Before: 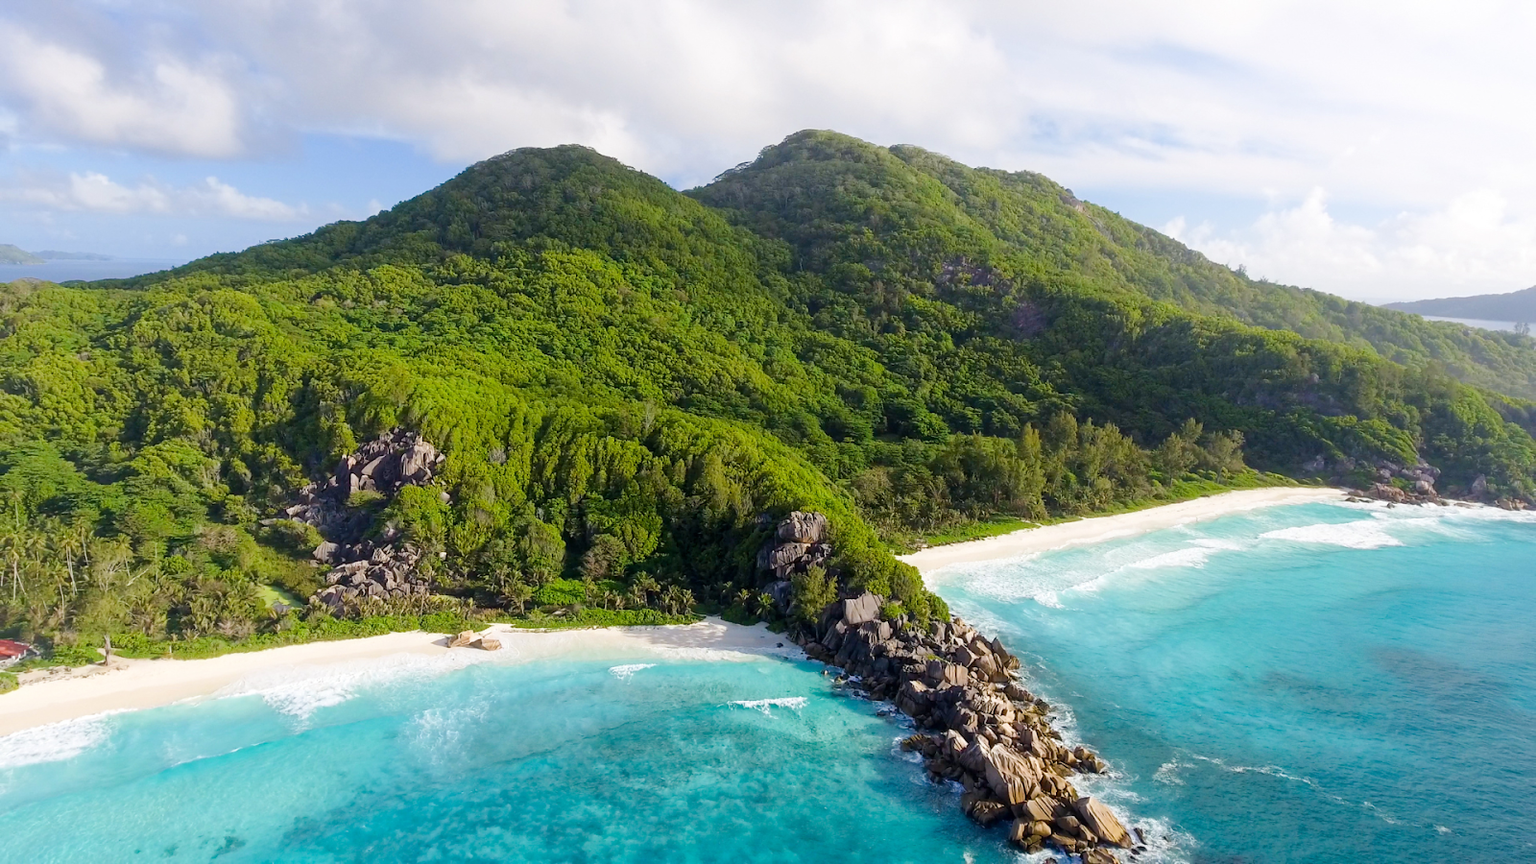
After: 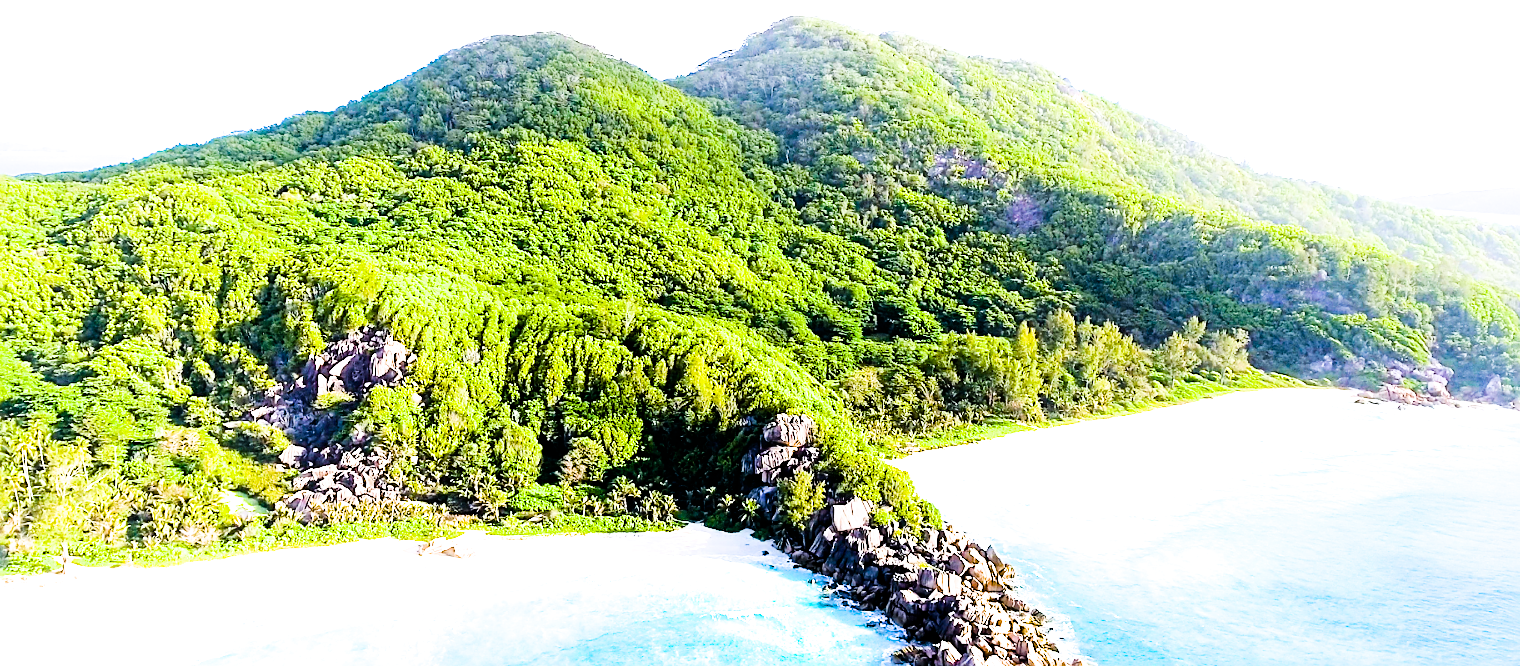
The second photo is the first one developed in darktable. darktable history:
color balance rgb: perceptual saturation grading › global saturation 45%, perceptual saturation grading › highlights -25%, perceptual saturation grading › shadows 50%, perceptual brilliance grading › global brilliance 3%, global vibrance 3%
white balance: red 0.984, blue 1.059
filmic rgb: black relative exposure -5 EV, hardness 2.88, contrast 1.3, highlights saturation mix -30%
tone equalizer: -8 EV -0.75 EV, -7 EV -0.7 EV, -6 EV -0.6 EV, -5 EV -0.4 EV, -3 EV 0.4 EV, -2 EV 0.6 EV, -1 EV 0.7 EV, +0 EV 0.75 EV, edges refinement/feathering 500, mask exposure compensation -1.57 EV, preserve details no
crop and rotate: left 2.991%, top 13.302%, right 1.981%, bottom 12.636%
sharpen: on, module defaults
exposure: black level correction 0.001, exposure 1.84 EV, compensate highlight preservation false
